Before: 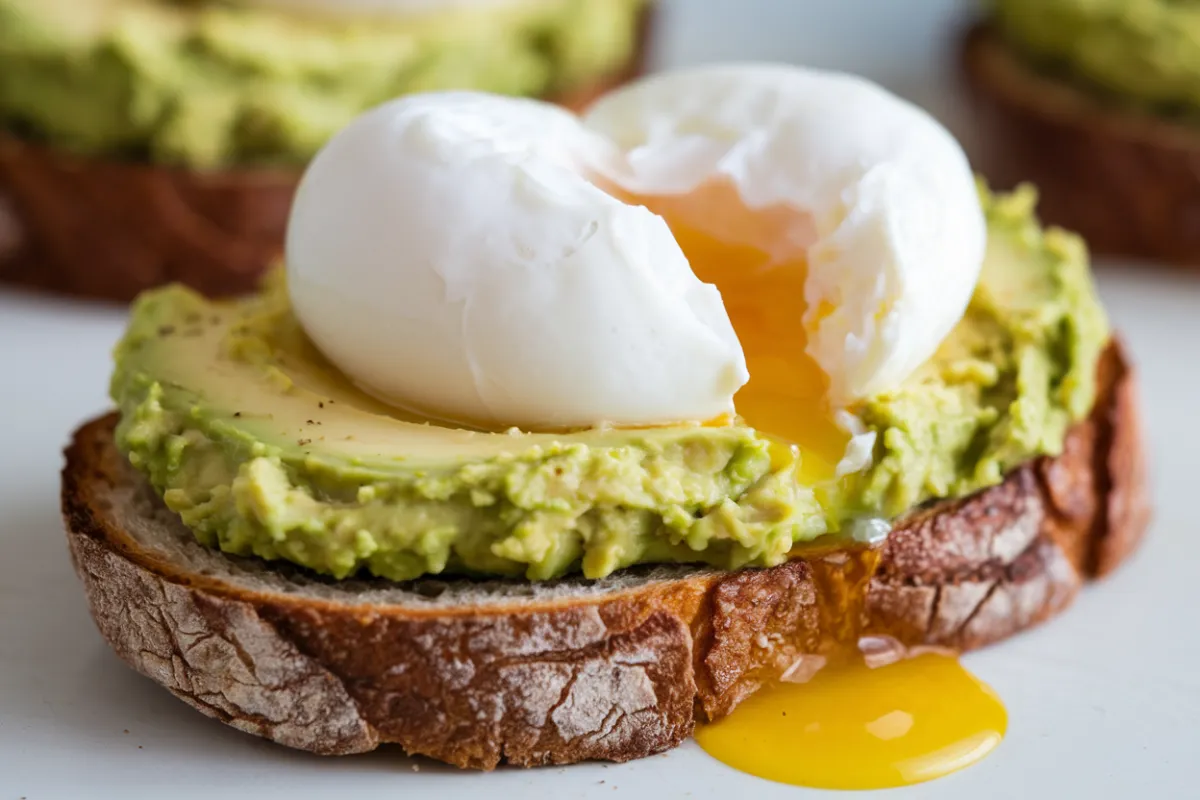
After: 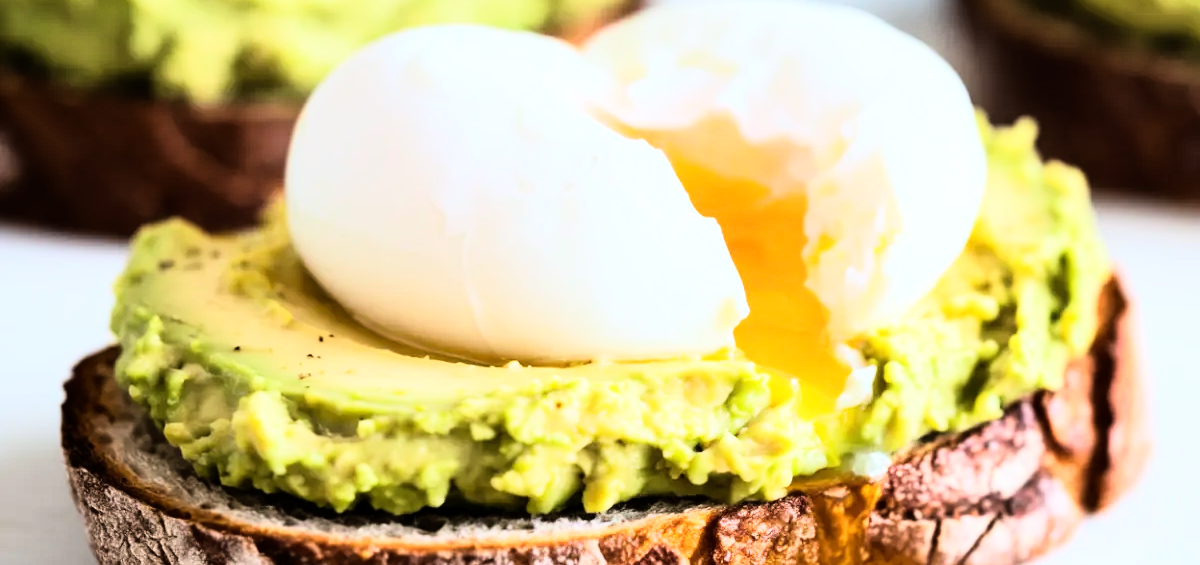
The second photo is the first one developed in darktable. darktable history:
crop and rotate: top 8.293%, bottom 20.996%
rgb curve: curves: ch0 [(0, 0) (0.21, 0.15) (0.24, 0.21) (0.5, 0.75) (0.75, 0.96) (0.89, 0.99) (1, 1)]; ch1 [(0, 0.02) (0.21, 0.13) (0.25, 0.2) (0.5, 0.67) (0.75, 0.9) (0.89, 0.97) (1, 1)]; ch2 [(0, 0.02) (0.21, 0.13) (0.25, 0.2) (0.5, 0.67) (0.75, 0.9) (0.89, 0.97) (1, 1)], compensate middle gray true
white balance: red 0.982, blue 1.018
